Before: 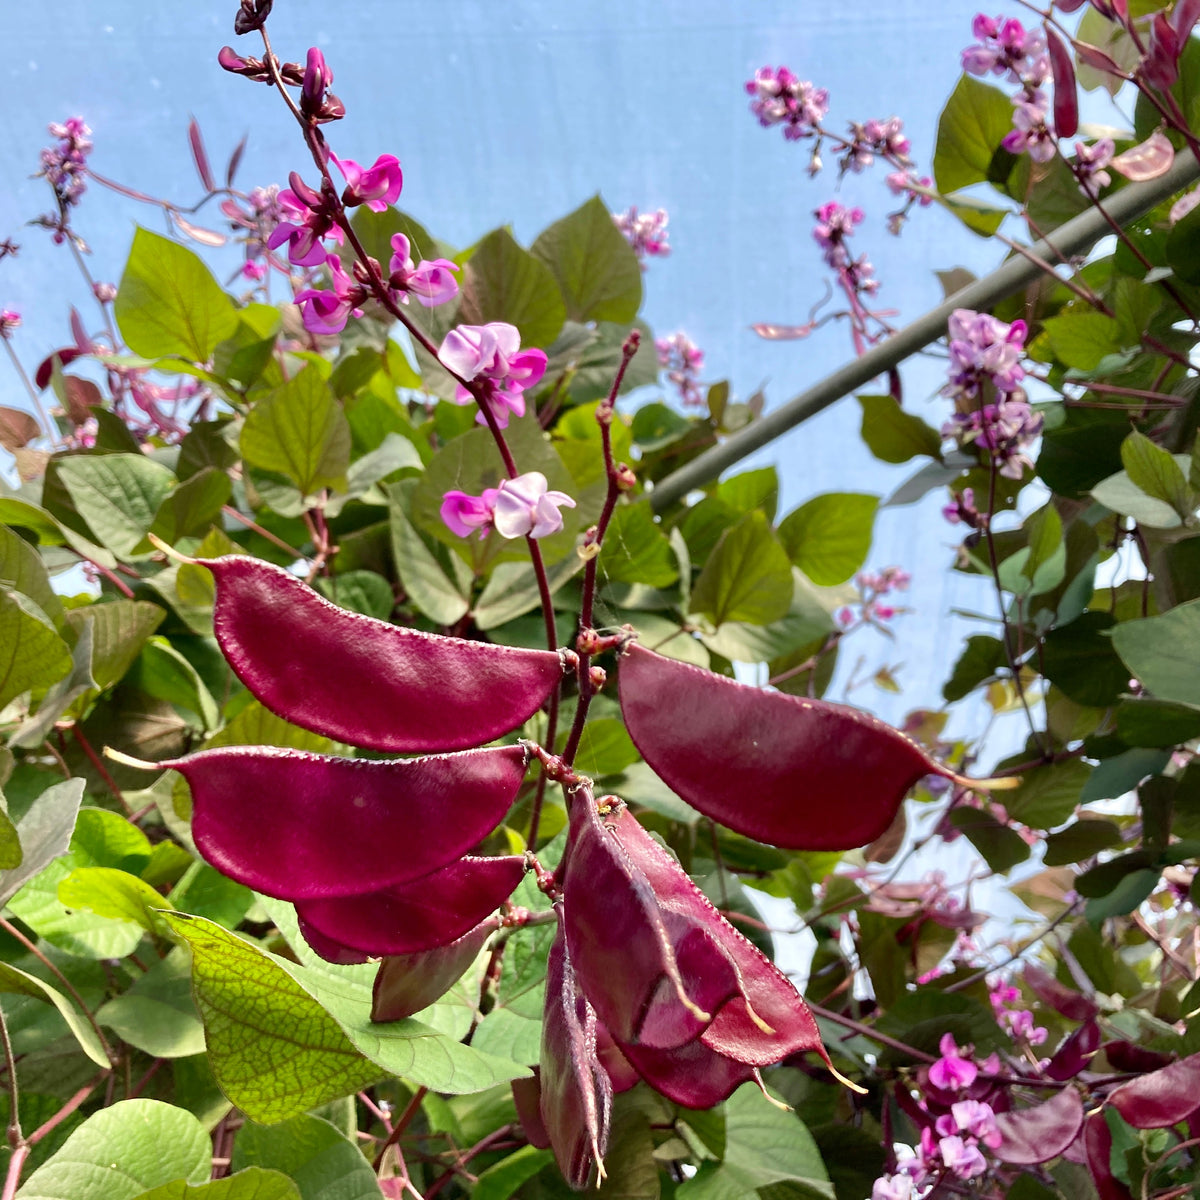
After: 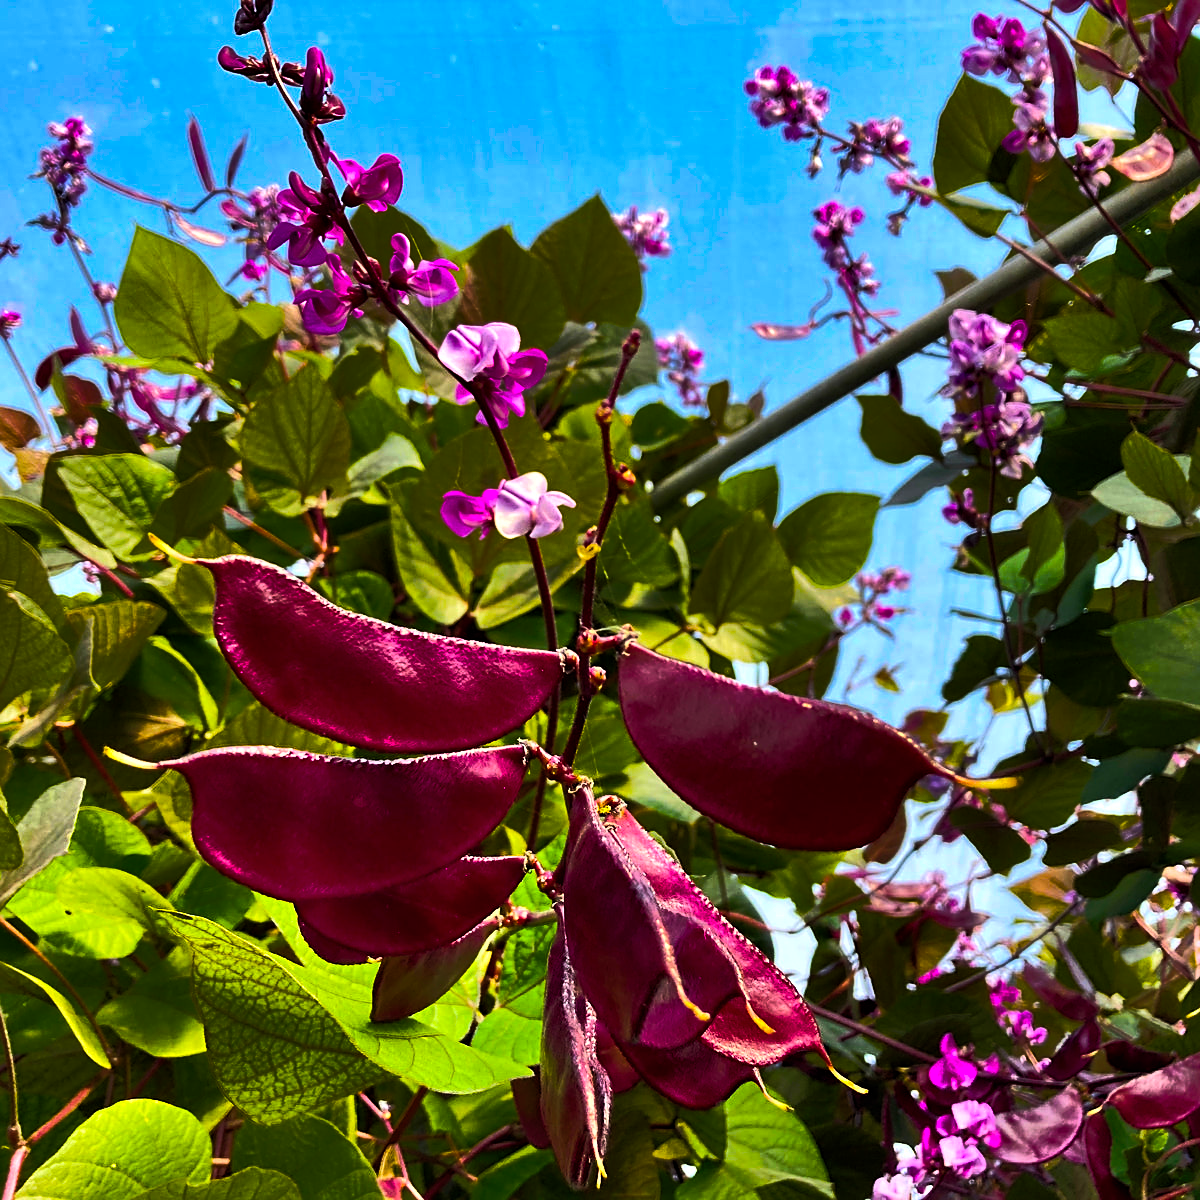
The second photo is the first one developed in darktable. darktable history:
color balance rgb: linear chroma grading › global chroma 40.15%, perceptual saturation grading › global saturation 60.58%, perceptual saturation grading › highlights 20.44%, perceptual saturation grading › shadows -50.36%, perceptual brilliance grading › highlights 2.19%, perceptual brilliance grading › mid-tones -50.36%, perceptual brilliance grading › shadows -50.36%
shadows and highlights: low approximation 0.01, soften with gaussian
sharpen: on, module defaults
